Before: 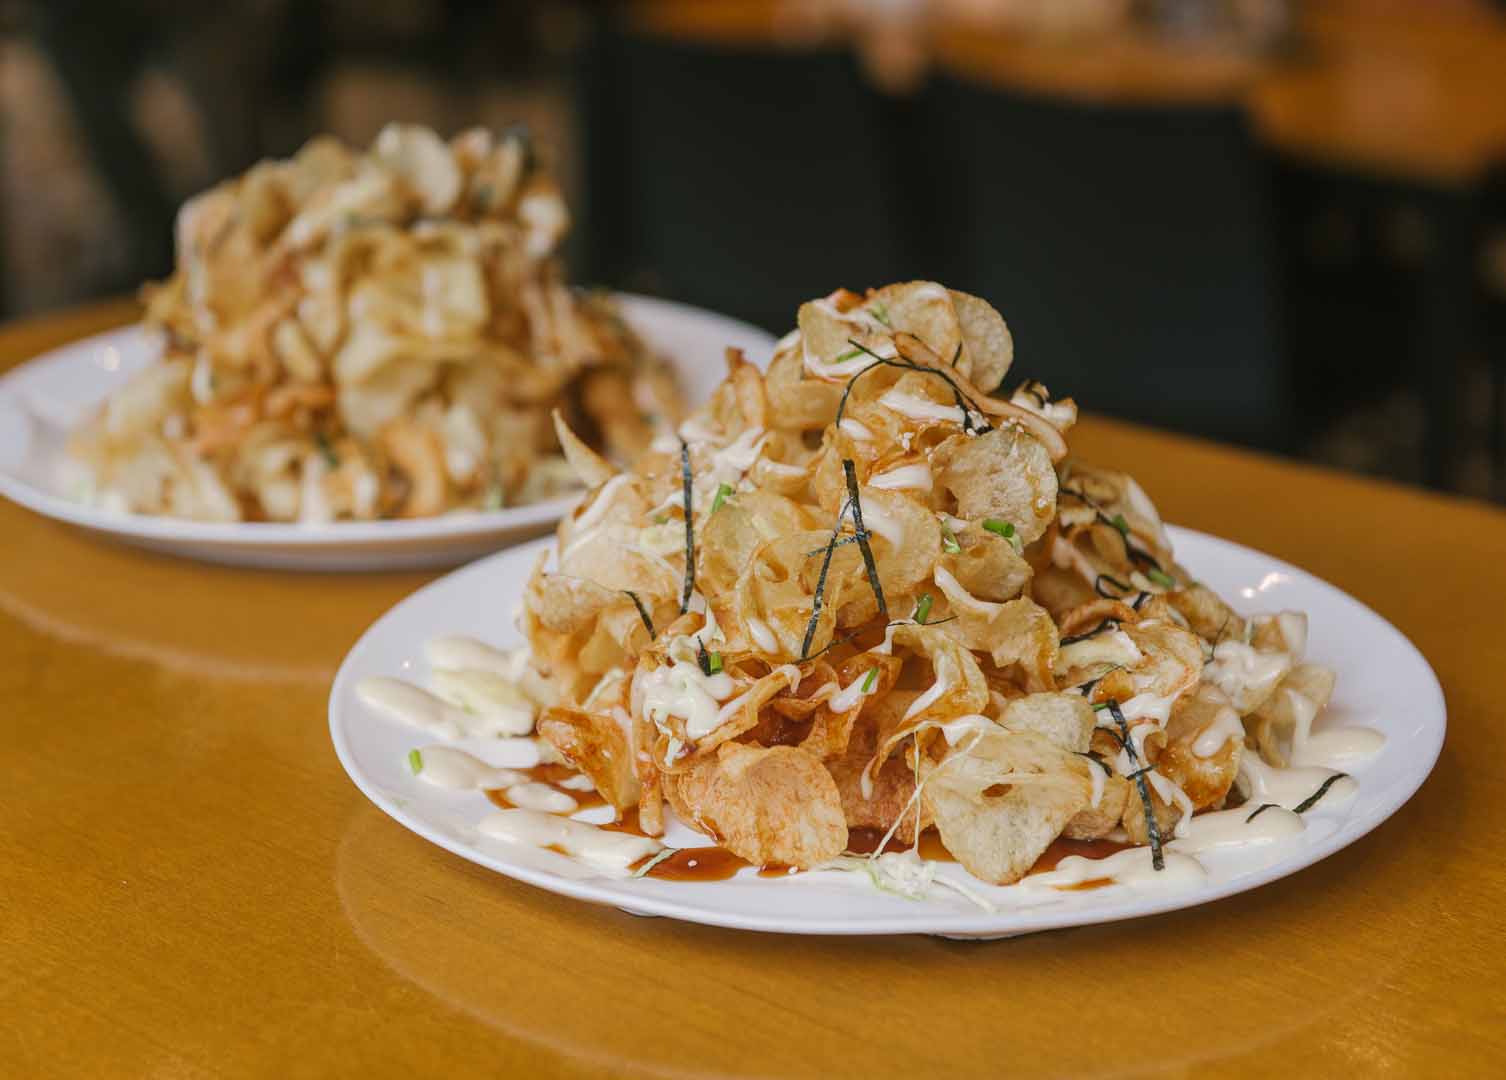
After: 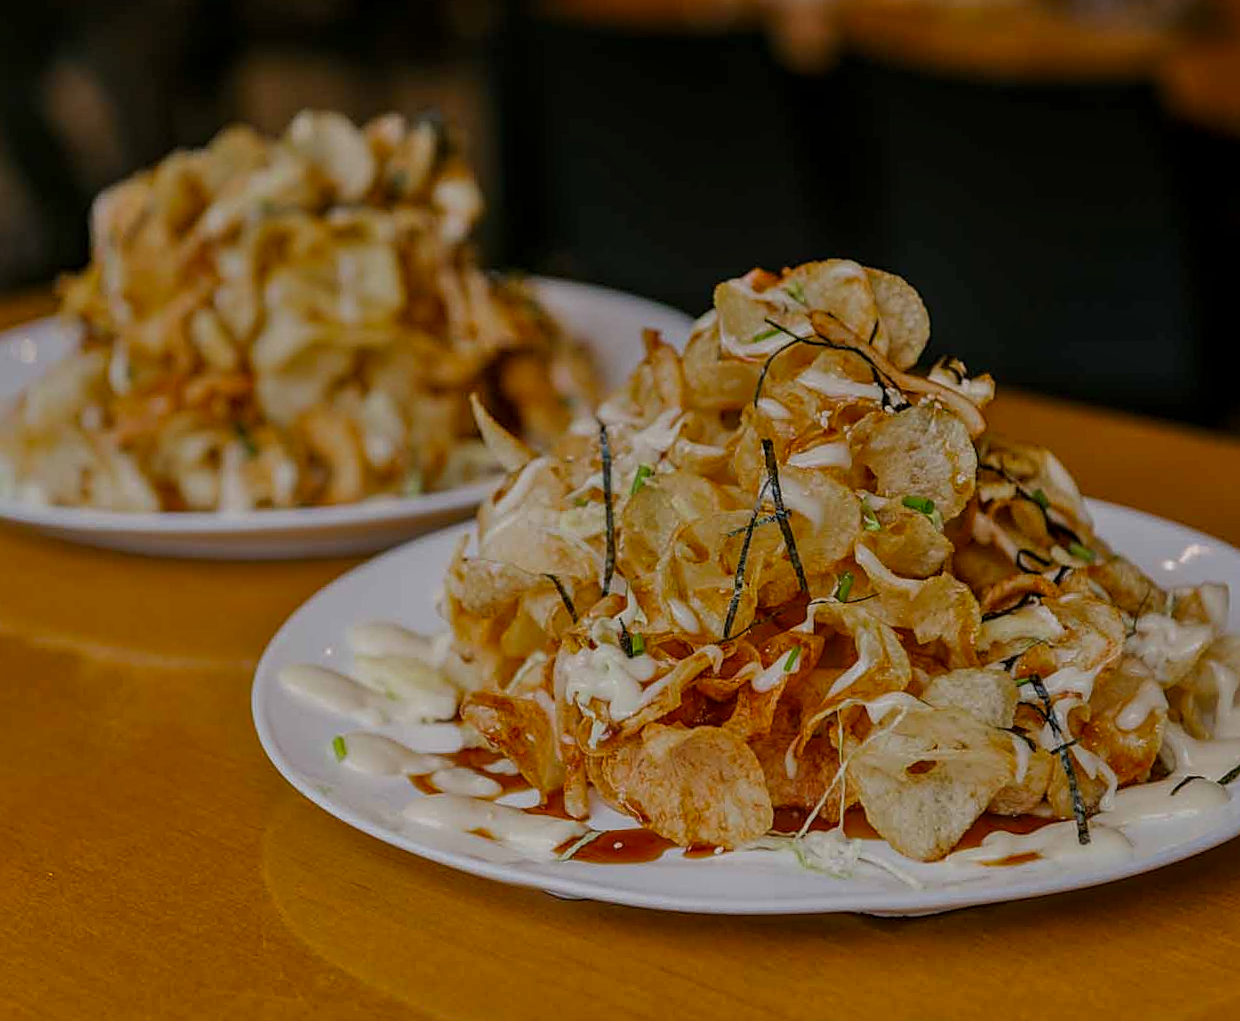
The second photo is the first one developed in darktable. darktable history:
sharpen: on, module defaults
crop and rotate: angle 1°, left 4.281%, top 0.642%, right 11.383%, bottom 2.486%
exposure: black level correction 0, exposure 1 EV, compensate exposure bias true, compensate highlight preservation false
contrast brightness saturation: saturation 0.1
tone equalizer: -8 EV -2 EV, -7 EV -2 EV, -6 EV -2 EV, -5 EV -2 EV, -4 EV -2 EV, -3 EV -2 EV, -2 EV -2 EV, -1 EV -1.63 EV, +0 EV -2 EV
local contrast: on, module defaults
color balance: contrast 6.48%, output saturation 113.3%
